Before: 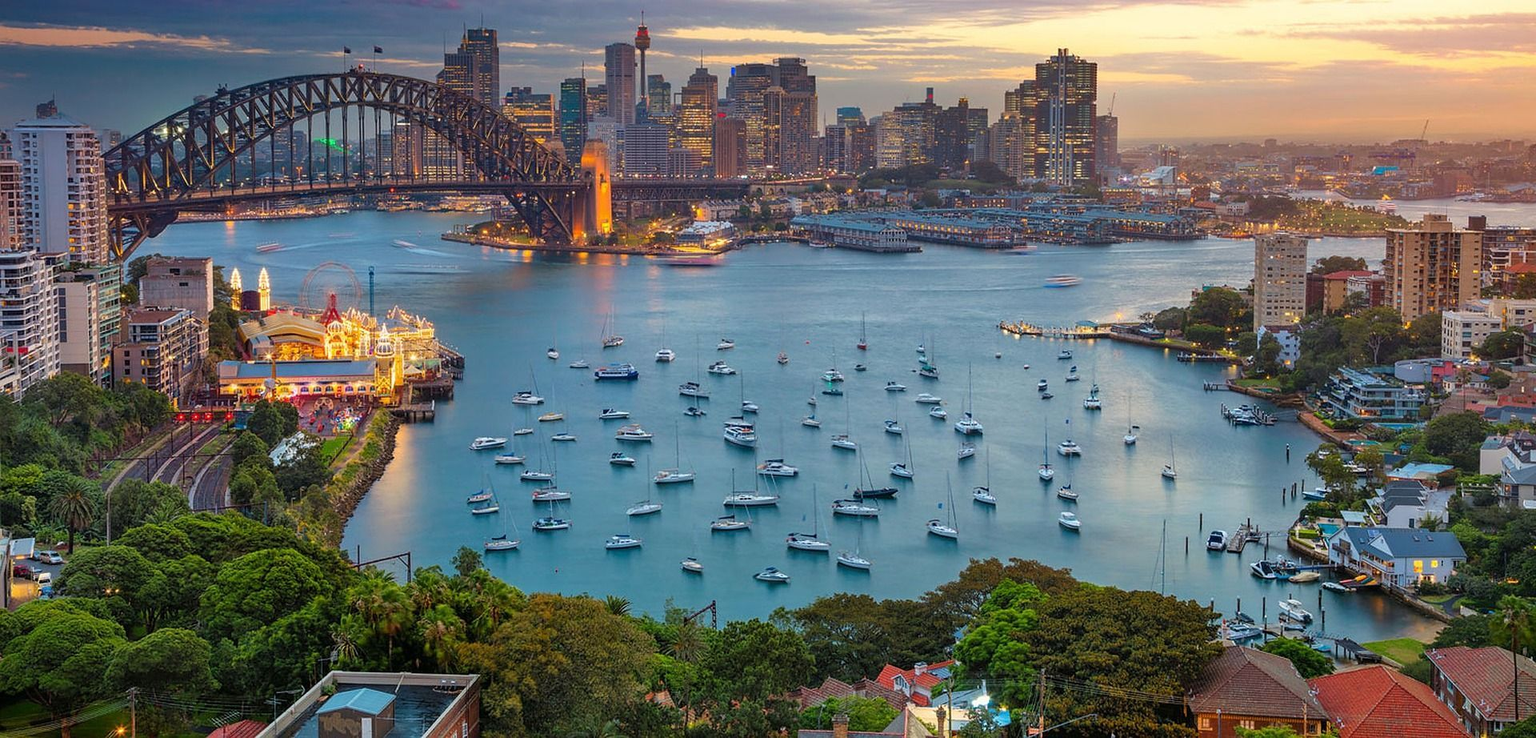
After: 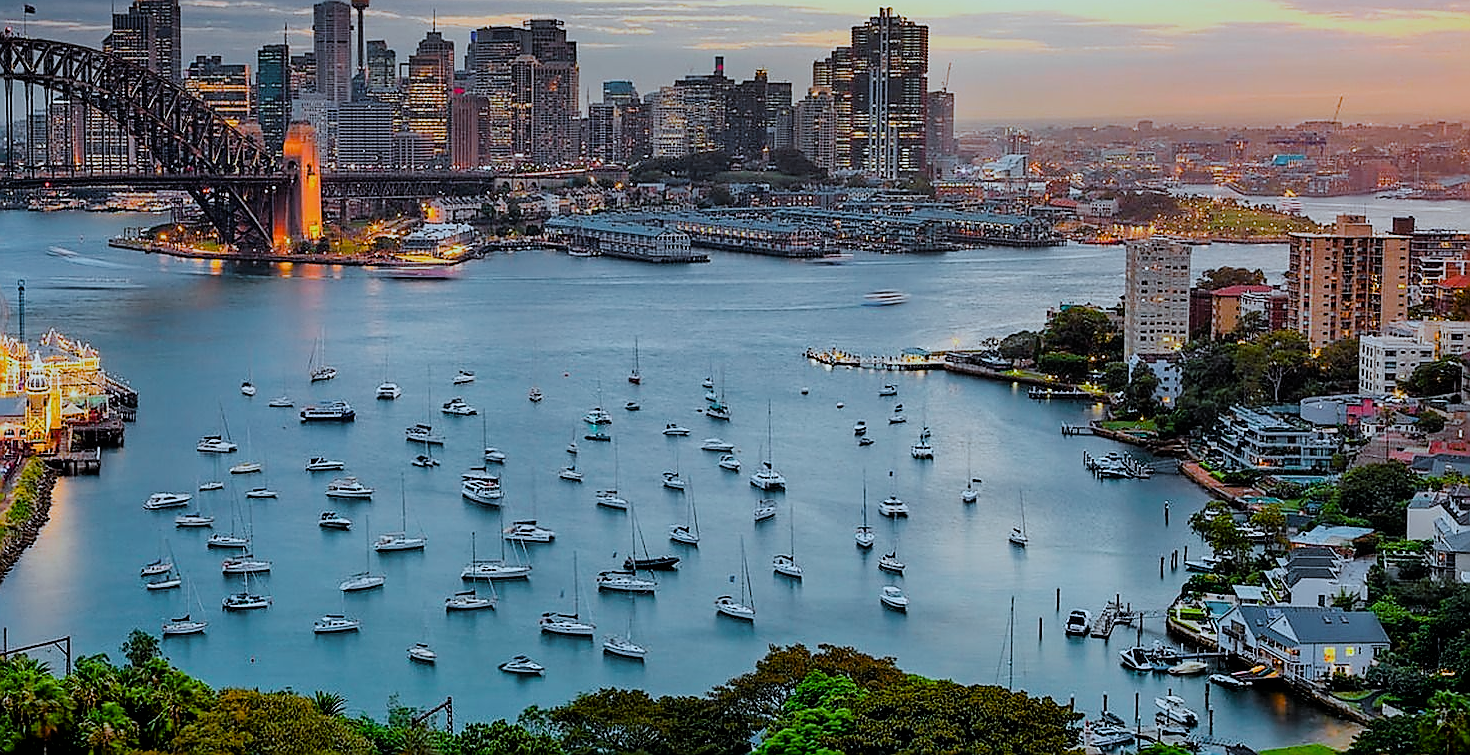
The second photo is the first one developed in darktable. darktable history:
color balance rgb: perceptual saturation grading › global saturation 20%, perceptual saturation grading › highlights -25%, perceptual saturation grading › shadows 25%
filmic rgb: black relative exposure -4.14 EV, white relative exposure 5.1 EV, hardness 2.11, contrast 1.165
crop: left 23.095%, top 5.827%, bottom 11.854%
color zones: curves: ch1 [(0.25, 0.61) (0.75, 0.248)]
color correction: highlights a* -9.35, highlights b* -23.15
sharpen: radius 1.4, amount 1.25, threshold 0.7
contrast brightness saturation: contrast 0.04, saturation 0.16
